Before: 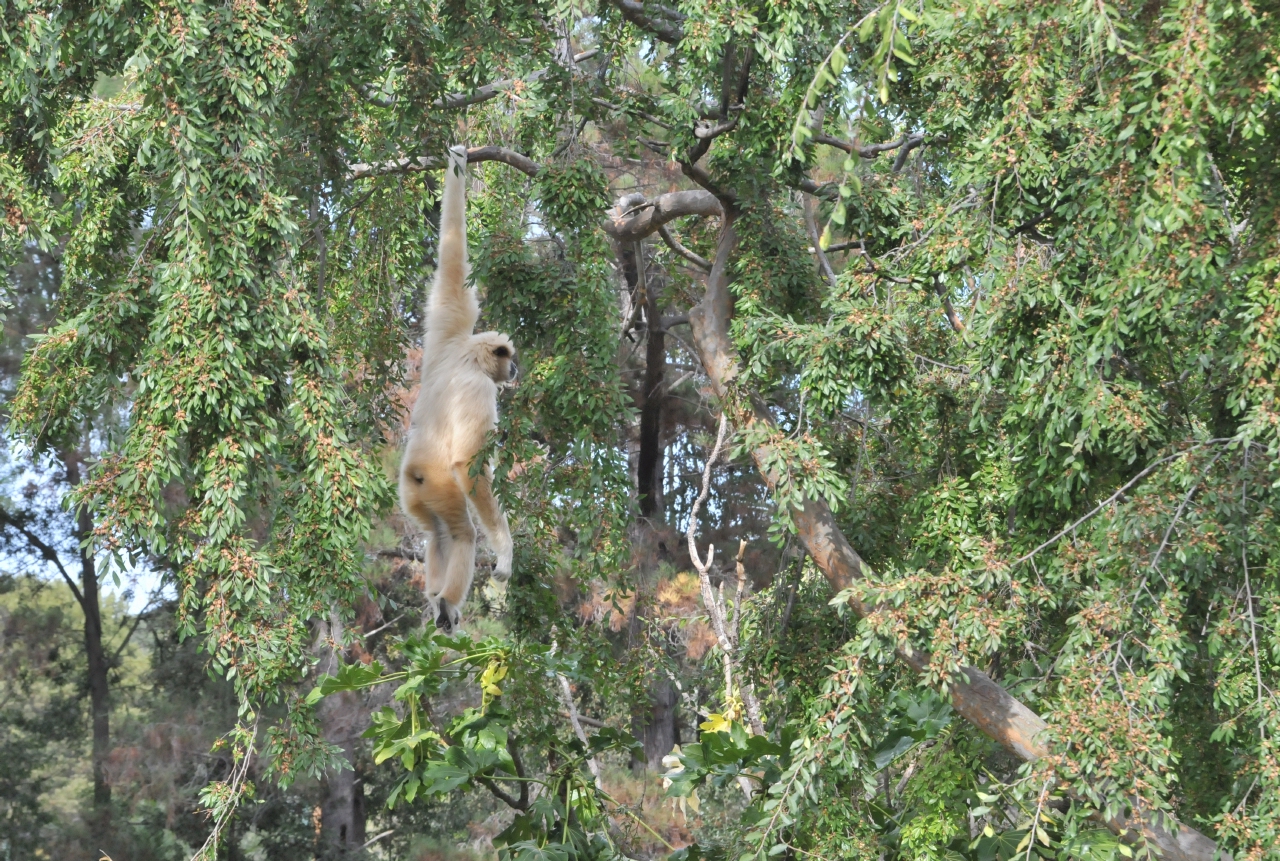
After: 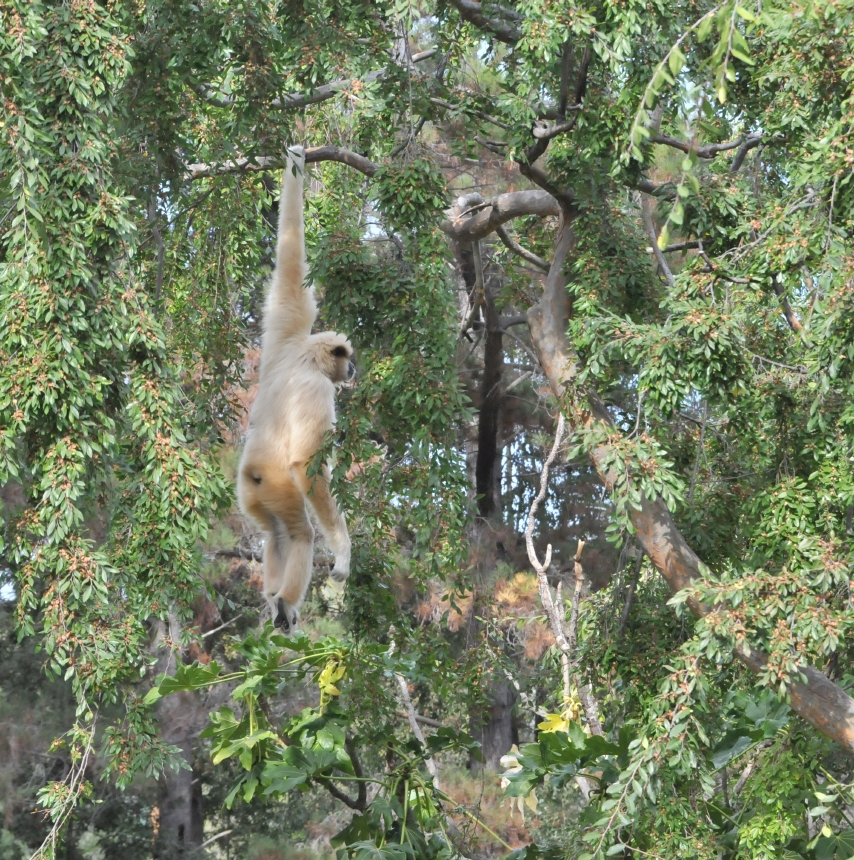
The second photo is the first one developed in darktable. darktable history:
crop and rotate: left 12.716%, right 20.502%
